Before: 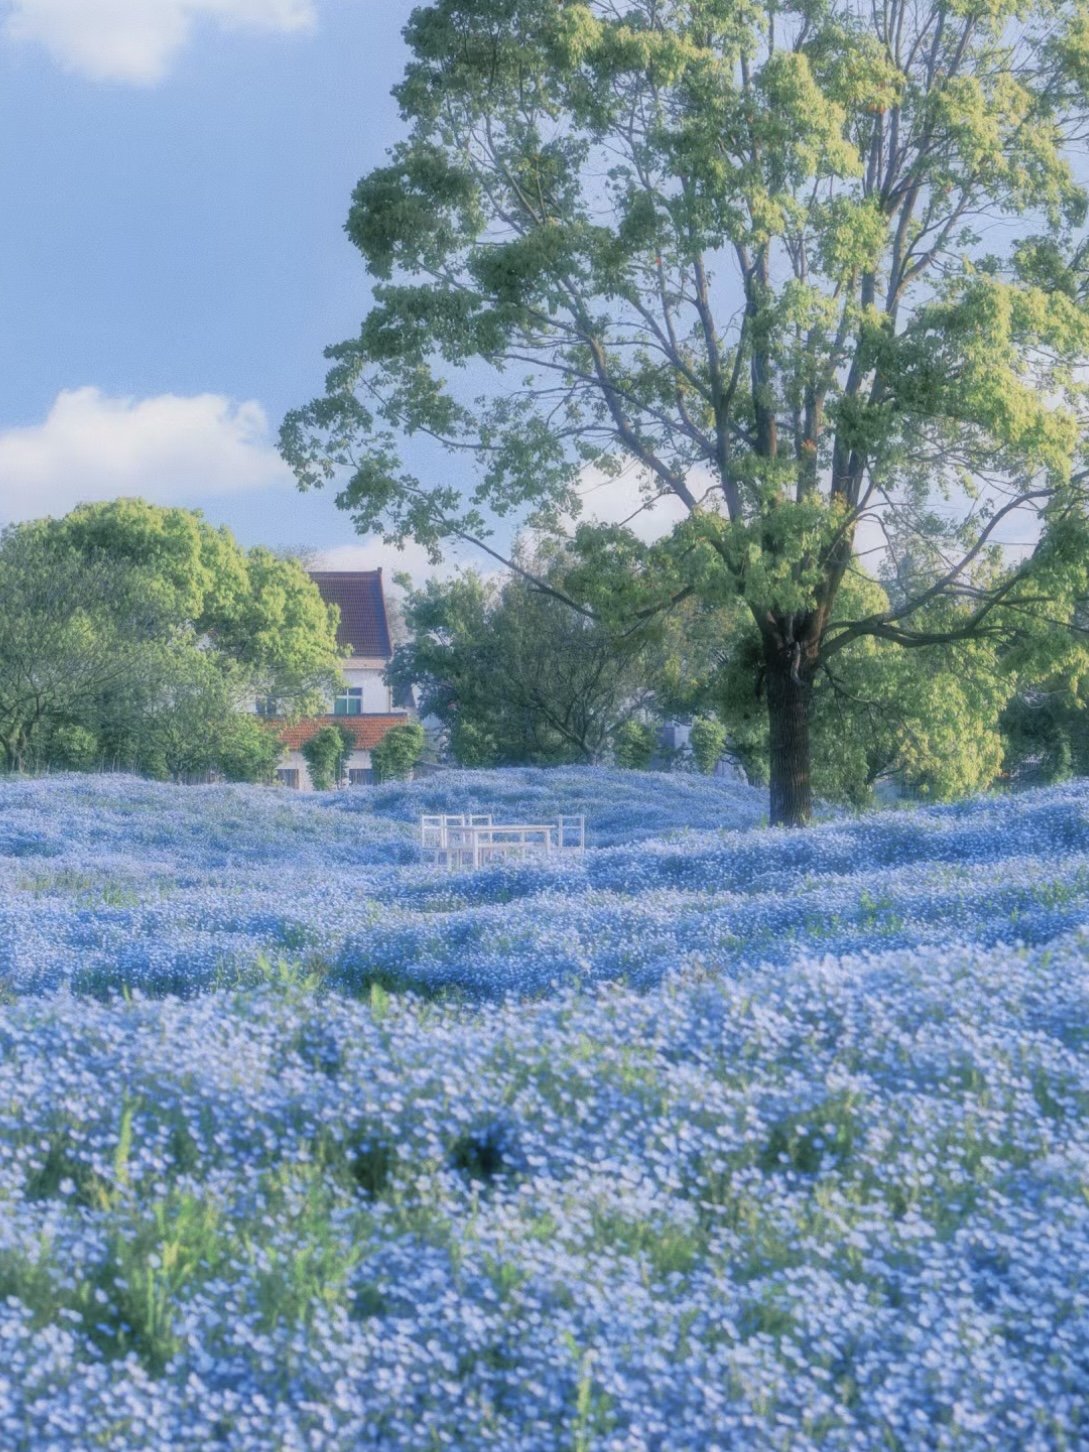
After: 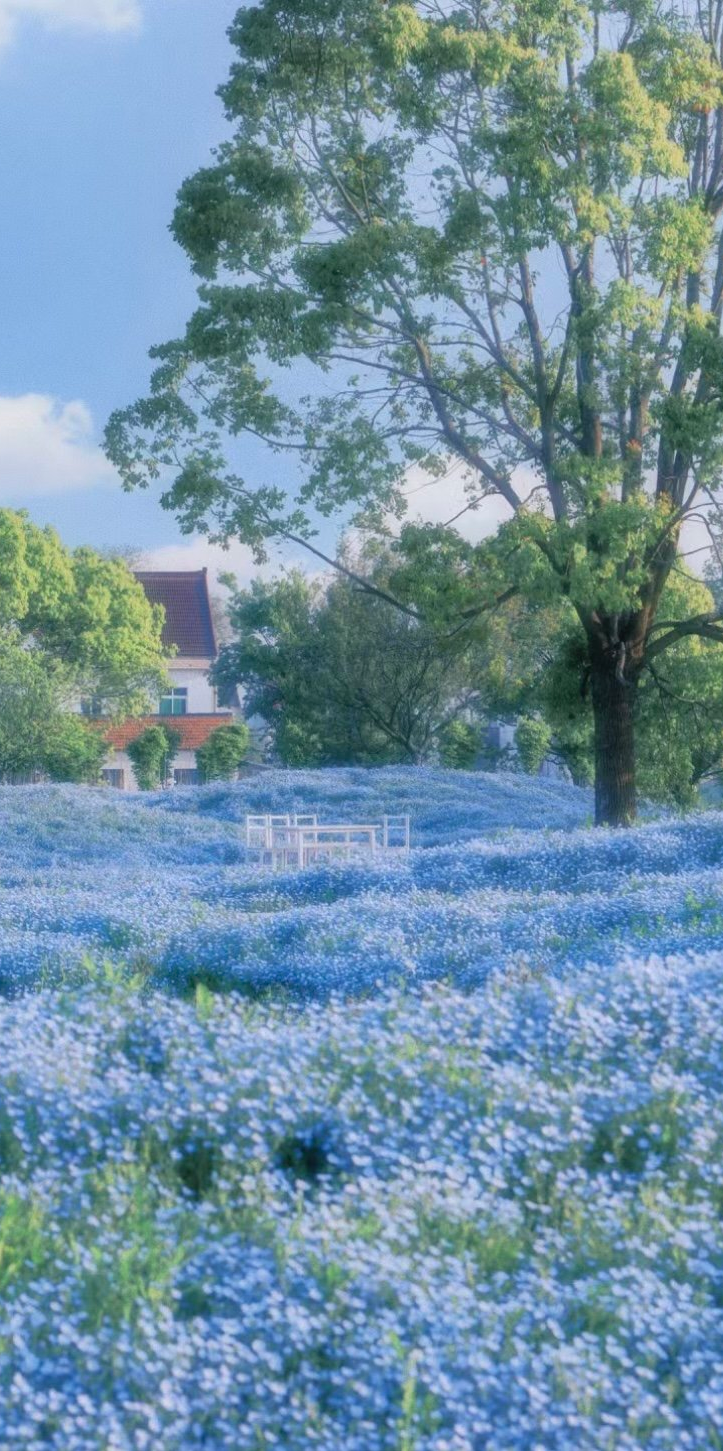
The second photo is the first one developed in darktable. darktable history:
crop and rotate: left 16.152%, right 17.435%
